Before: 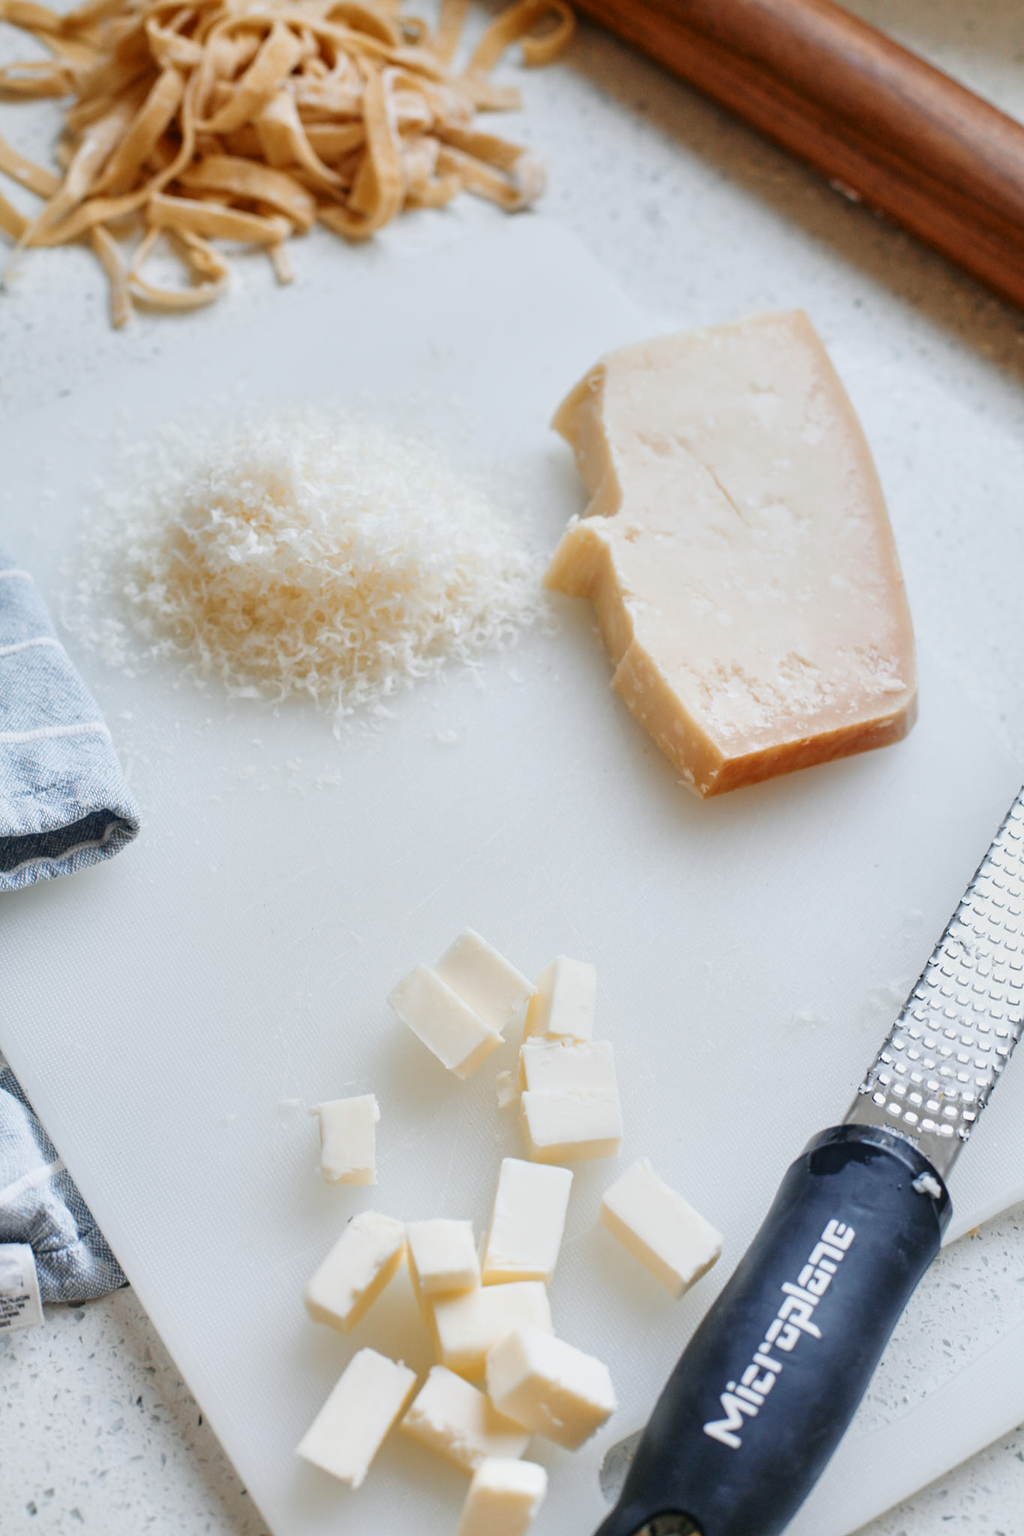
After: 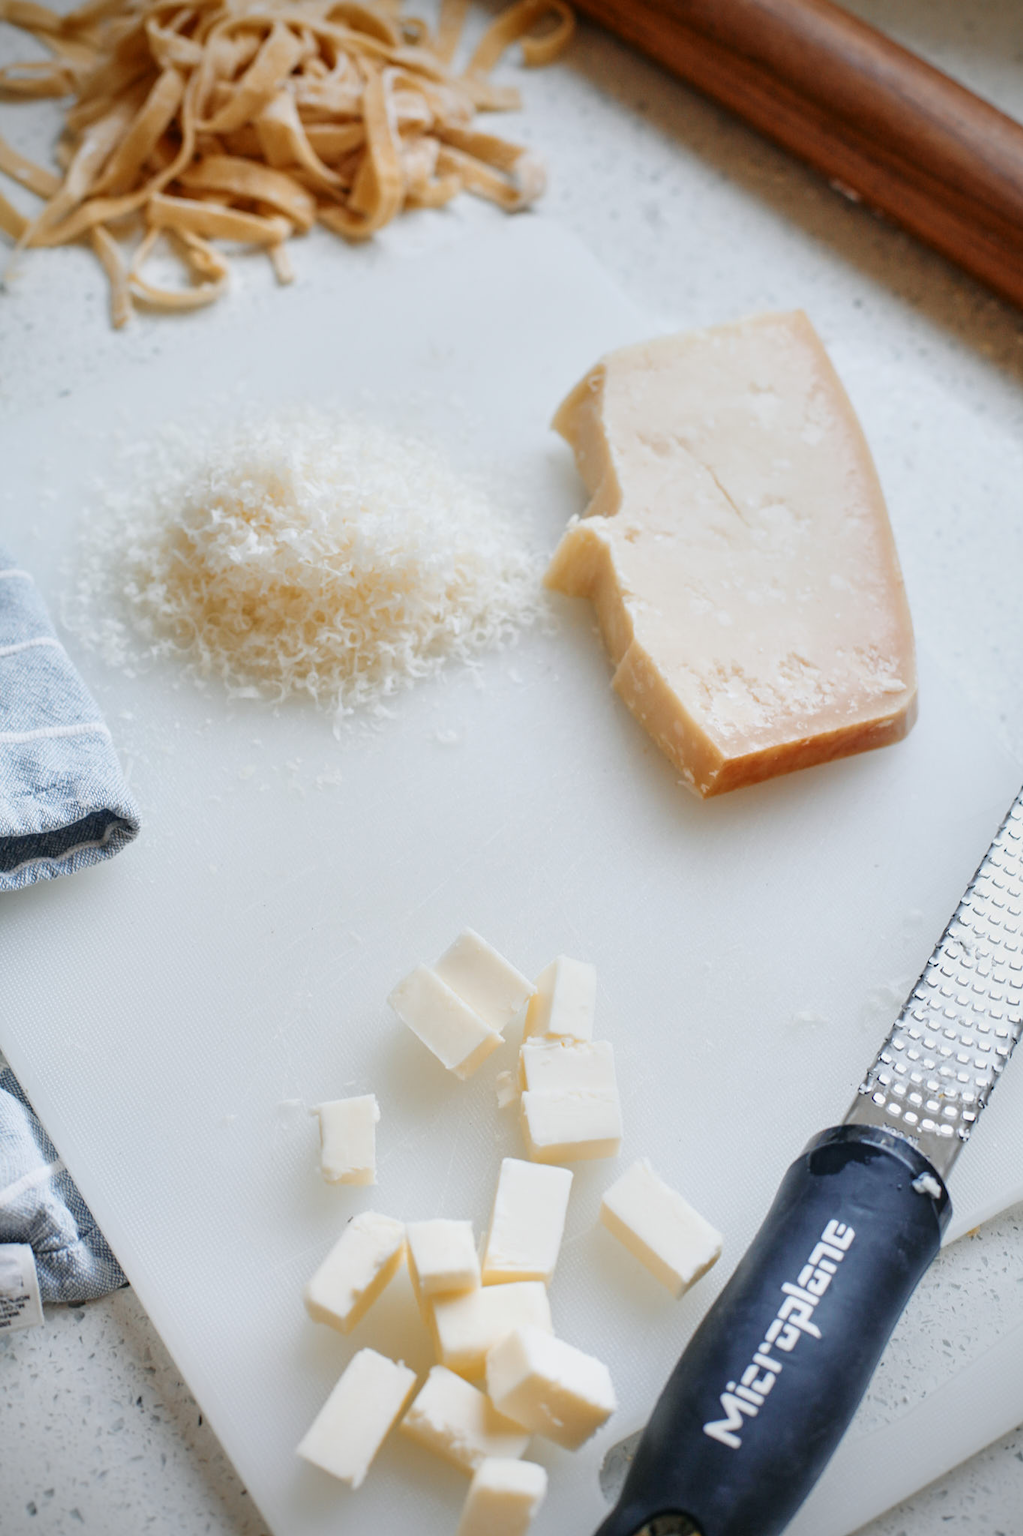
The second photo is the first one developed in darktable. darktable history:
vignetting: brightness -0.604, saturation -0.003, unbound false
